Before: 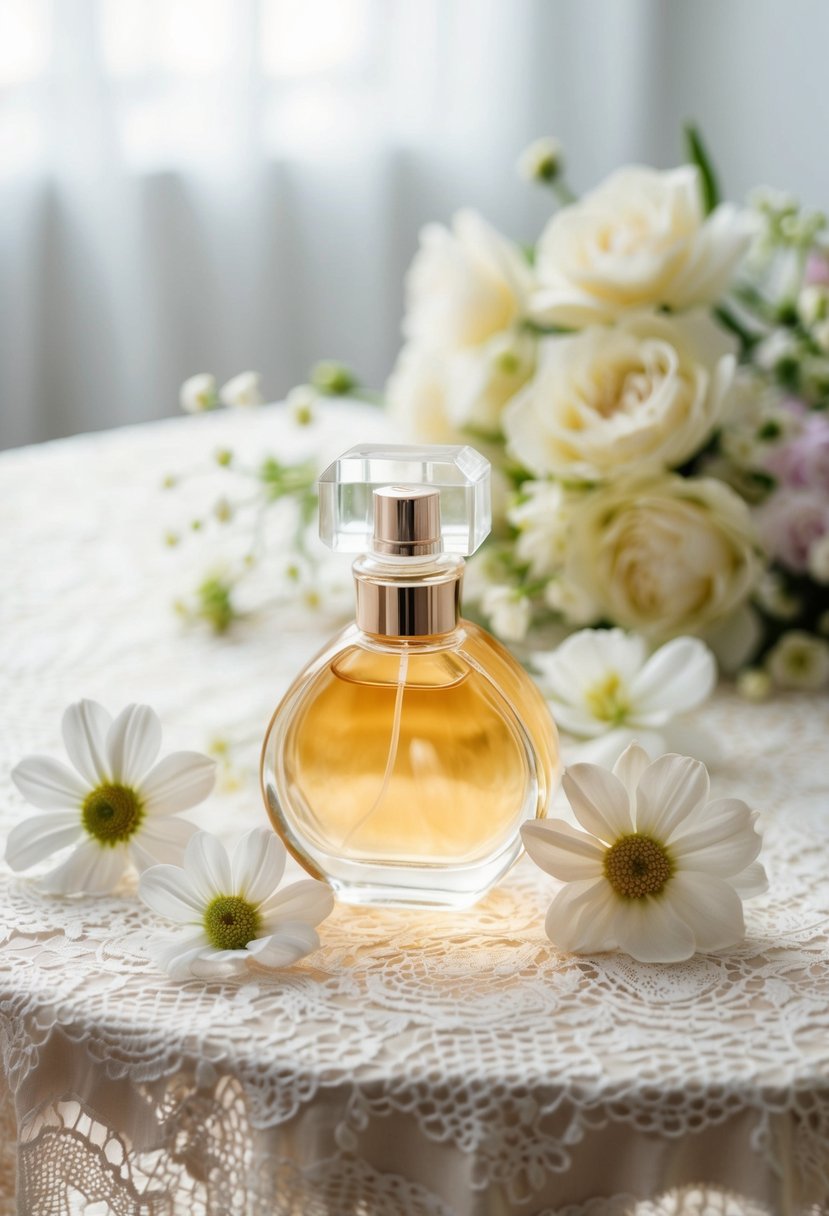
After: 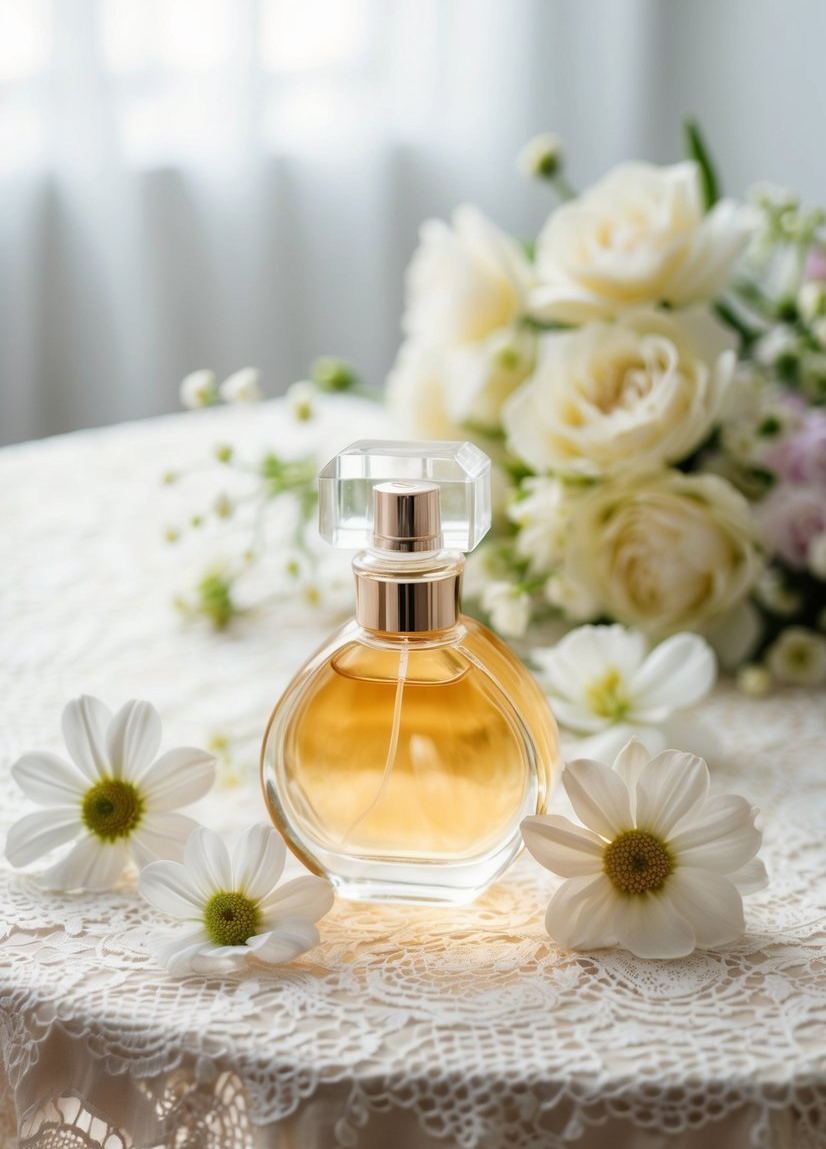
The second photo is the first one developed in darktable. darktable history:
crop: top 0.388%, right 0.26%, bottom 5.102%
